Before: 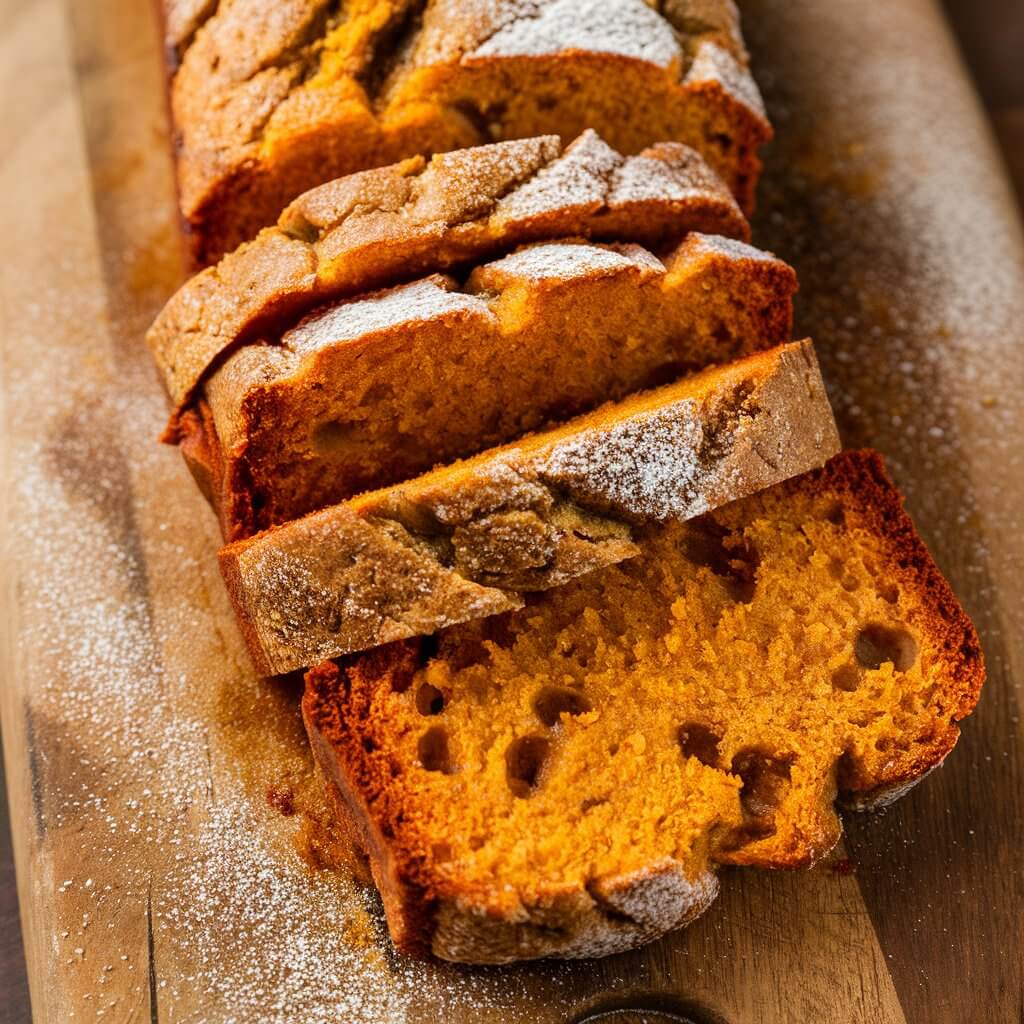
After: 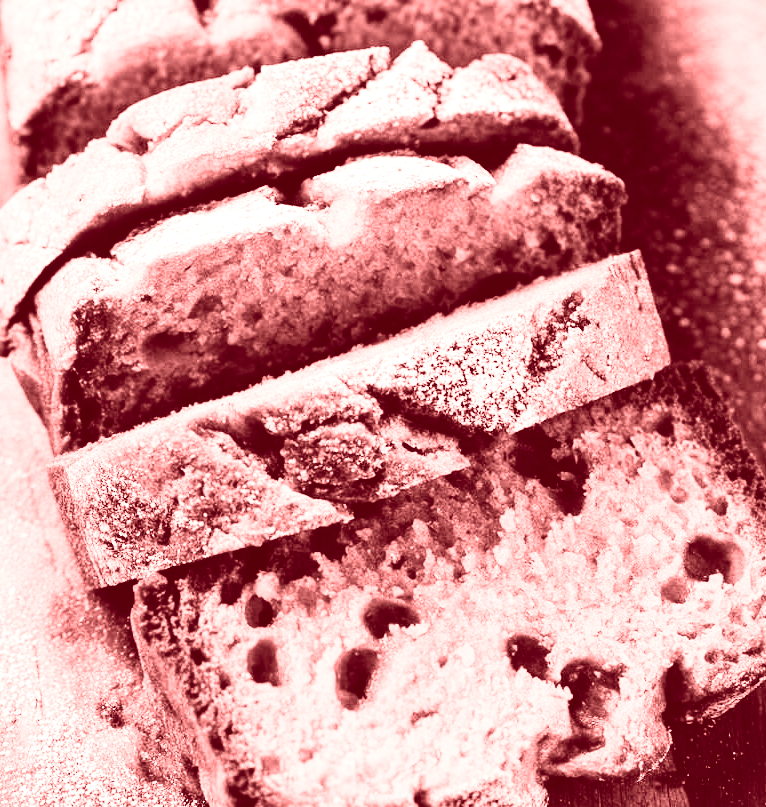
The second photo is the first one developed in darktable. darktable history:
colorize: saturation 60%, source mix 100%
white balance: red 1.009, blue 1.027
tone curve: curves: ch0 [(0, 0) (0.16, 0.055) (0.506, 0.762) (1, 1.024)], color space Lab, linked channels, preserve colors none
crop: left 16.768%, top 8.653%, right 8.362%, bottom 12.485%
